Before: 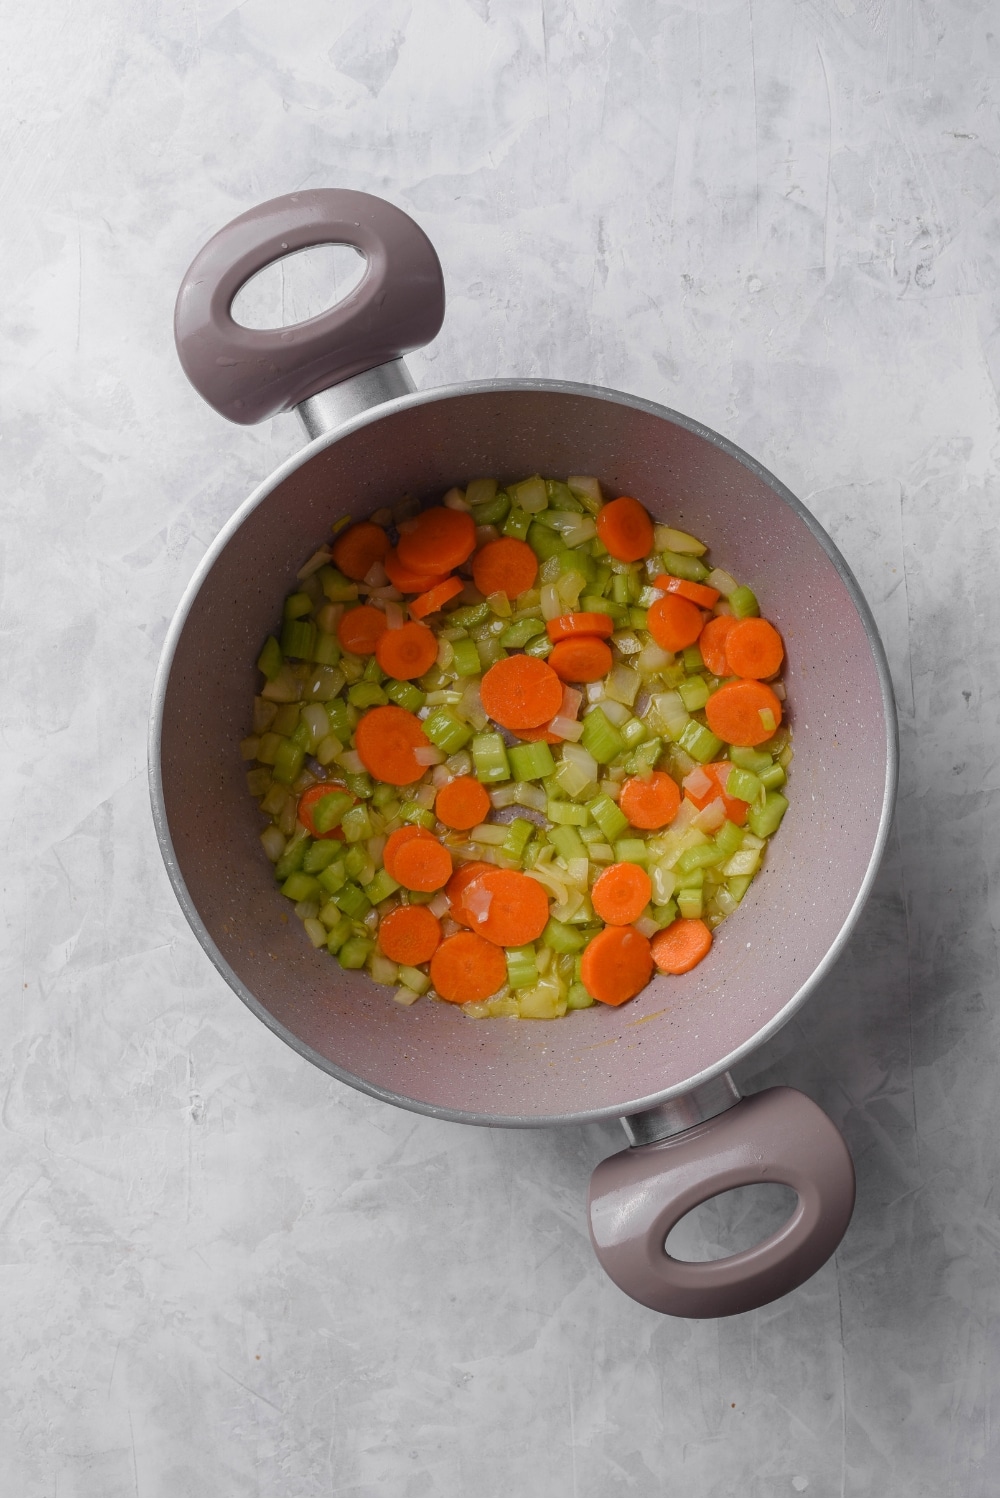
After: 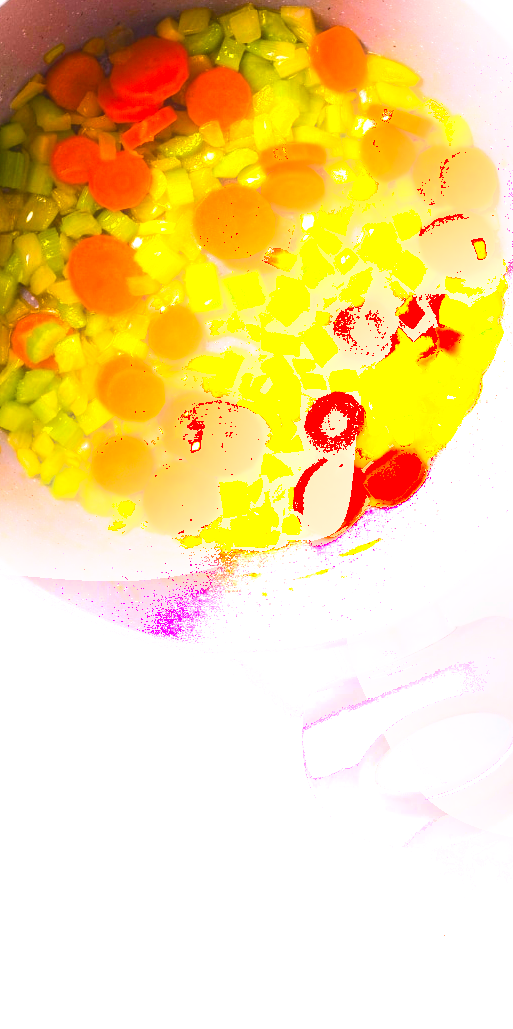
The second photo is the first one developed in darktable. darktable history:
shadows and highlights: shadows -54.42, highlights 87.06, soften with gaussian
color balance rgb: highlights gain › chroma 1.542%, highlights gain › hue 309.56°, linear chroma grading › global chroma 14.398%, perceptual saturation grading › global saturation 25.861%, perceptual brilliance grading › global brilliance 34.482%, perceptual brilliance grading › highlights 49.692%, perceptual brilliance grading › mid-tones 59.202%, perceptual brilliance grading › shadows 34.31%
contrast brightness saturation: contrast -0.198, saturation 0.186
crop and rotate: left 28.799%, top 31.395%, right 19.851%
tone curve: curves: ch0 [(0, 0.012) (0.036, 0.035) (0.274, 0.288) (0.504, 0.536) (0.844, 0.84) (1, 0.983)]; ch1 [(0, 0) (0.389, 0.403) (0.462, 0.486) (0.499, 0.498) (0.511, 0.502) (0.536, 0.547) (0.567, 0.588) (0.626, 0.645) (0.749, 0.781) (1, 1)]; ch2 [(0, 0) (0.457, 0.486) (0.5, 0.5) (0.56, 0.551) (0.615, 0.607) (0.704, 0.732) (1, 1)]
